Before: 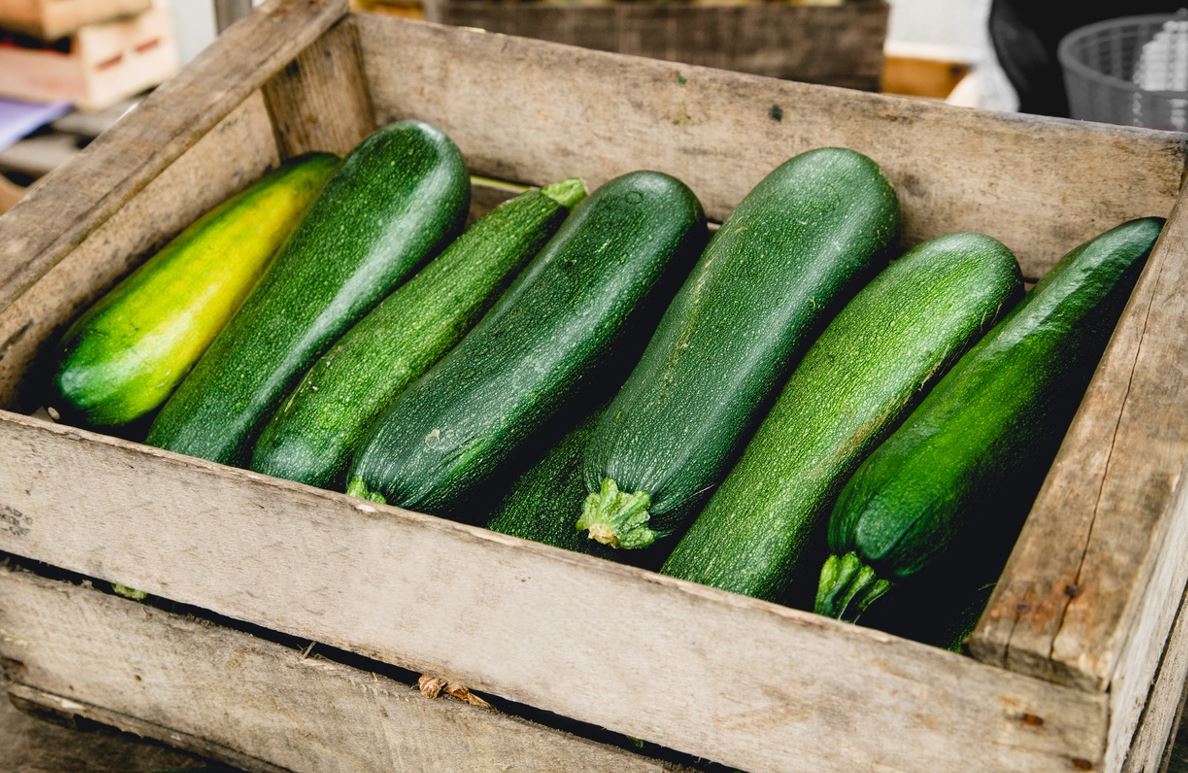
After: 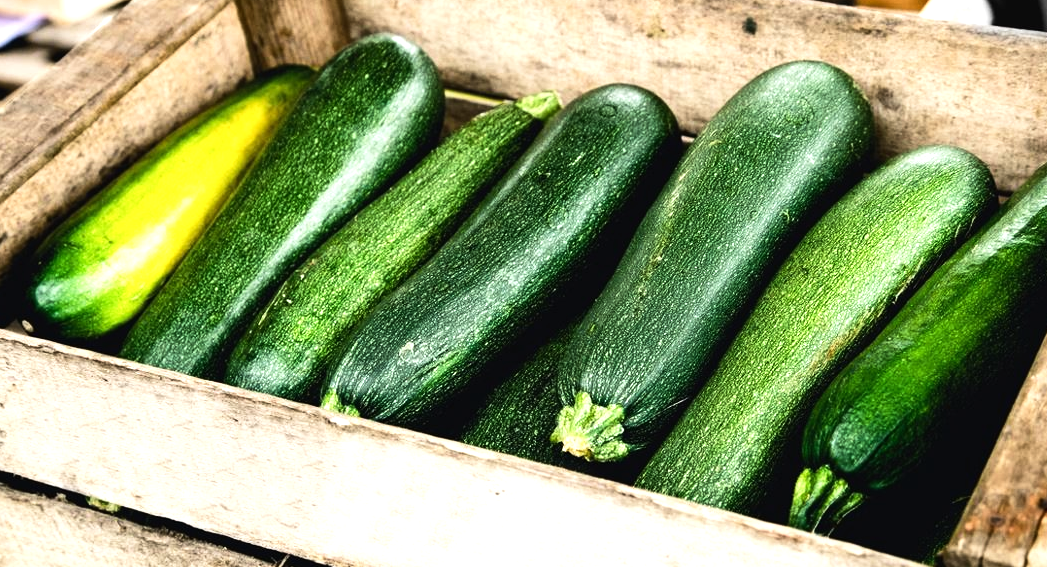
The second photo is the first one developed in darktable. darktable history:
crop and rotate: left 2.321%, top 11.264%, right 9.519%, bottom 15.36%
tone equalizer: -8 EV -1.07 EV, -7 EV -1.01 EV, -6 EV -0.827 EV, -5 EV -0.538 EV, -3 EV 0.599 EV, -2 EV 0.845 EV, -1 EV 1 EV, +0 EV 1.07 EV, edges refinement/feathering 500, mask exposure compensation -1.57 EV, preserve details no
tone curve: curves: ch0 [(0, 0) (0.003, 0.003) (0.011, 0.011) (0.025, 0.026) (0.044, 0.046) (0.069, 0.071) (0.1, 0.103) (0.136, 0.14) (0.177, 0.183) (0.224, 0.231) (0.277, 0.286) (0.335, 0.346) (0.399, 0.412) (0.468, 0.483) (0.543, 0.56) (0.623, 0.643) (0.709, 0.732) (0.801, 0.826) (0.898, 0.917) (1, 1)], preserve colors none
